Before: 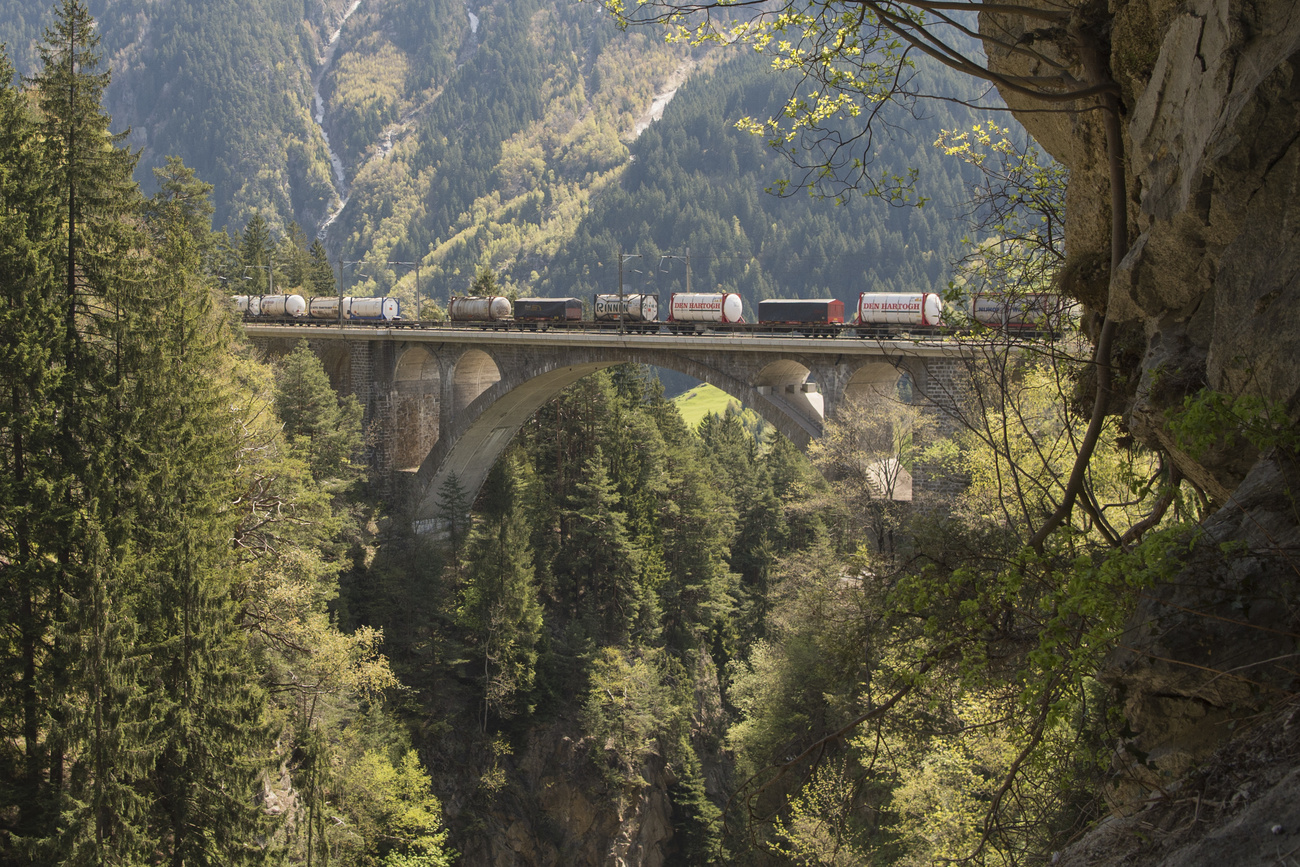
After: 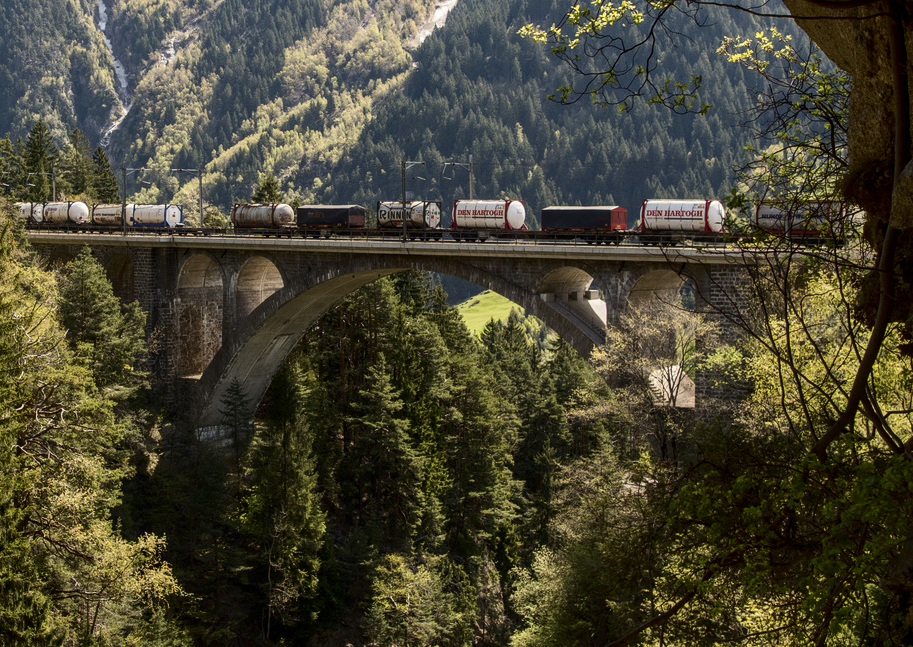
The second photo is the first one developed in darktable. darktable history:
contrast brightness saturation: contrast 0.185, brightness -0.234, saturation 0.109
local contrast: on, module defaults
crop and rotate: left 16.748%, top 10.738%, right 12.972%, bottom 14.536%
tone equalizer: mask exposure compensation -0.51 EV
